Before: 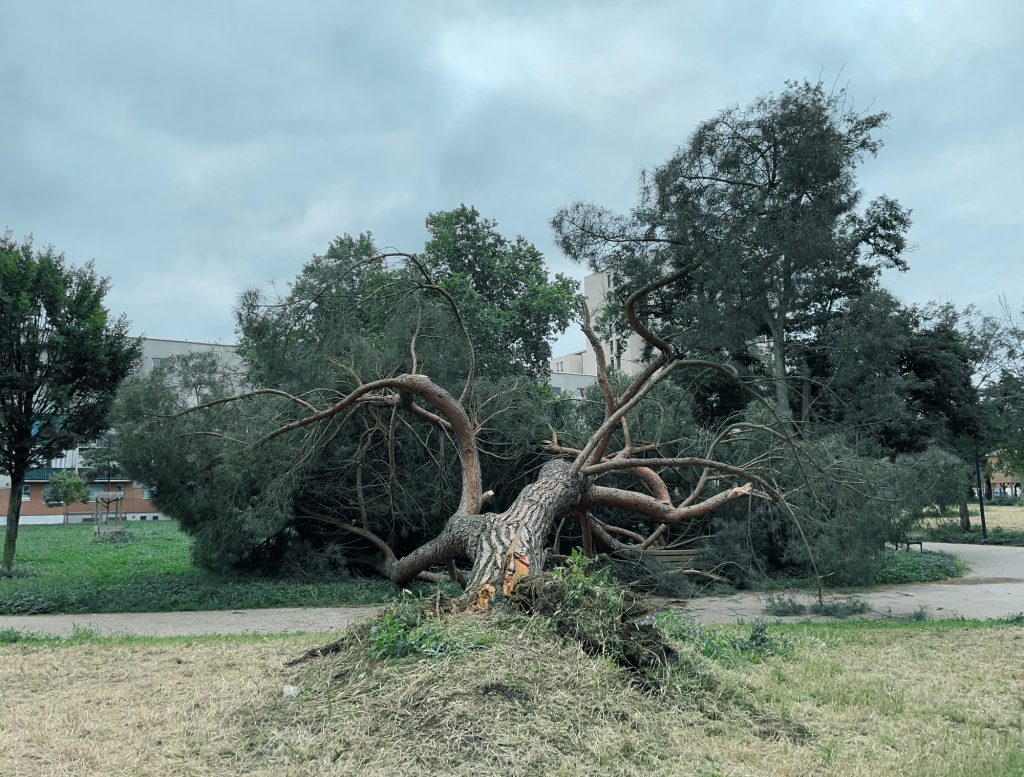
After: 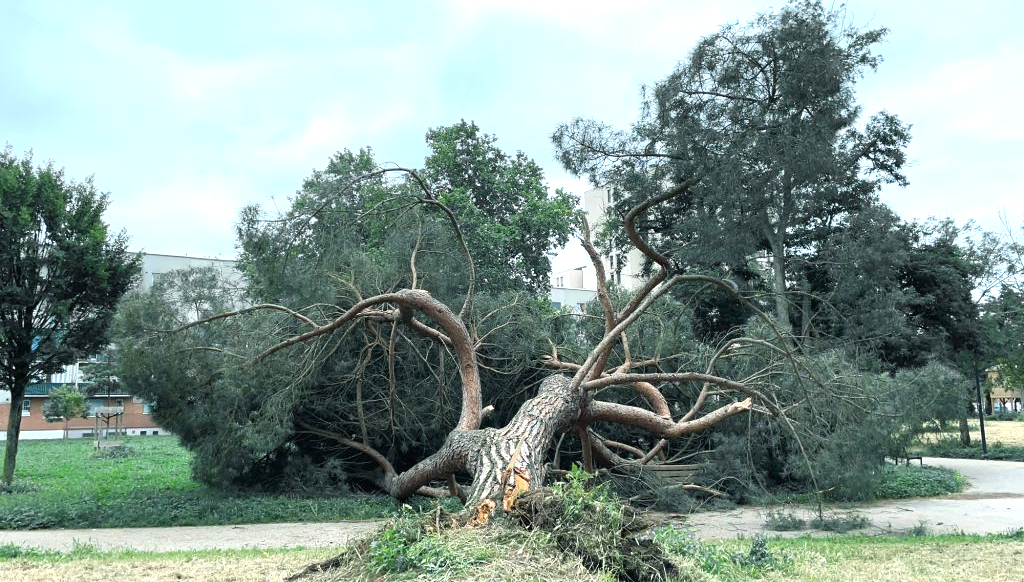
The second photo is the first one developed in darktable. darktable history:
crop: top 11.038%, bottom 13.962%
exposure: black level correction 0, exposure 0.9 EV, compensate highlight preservation false
